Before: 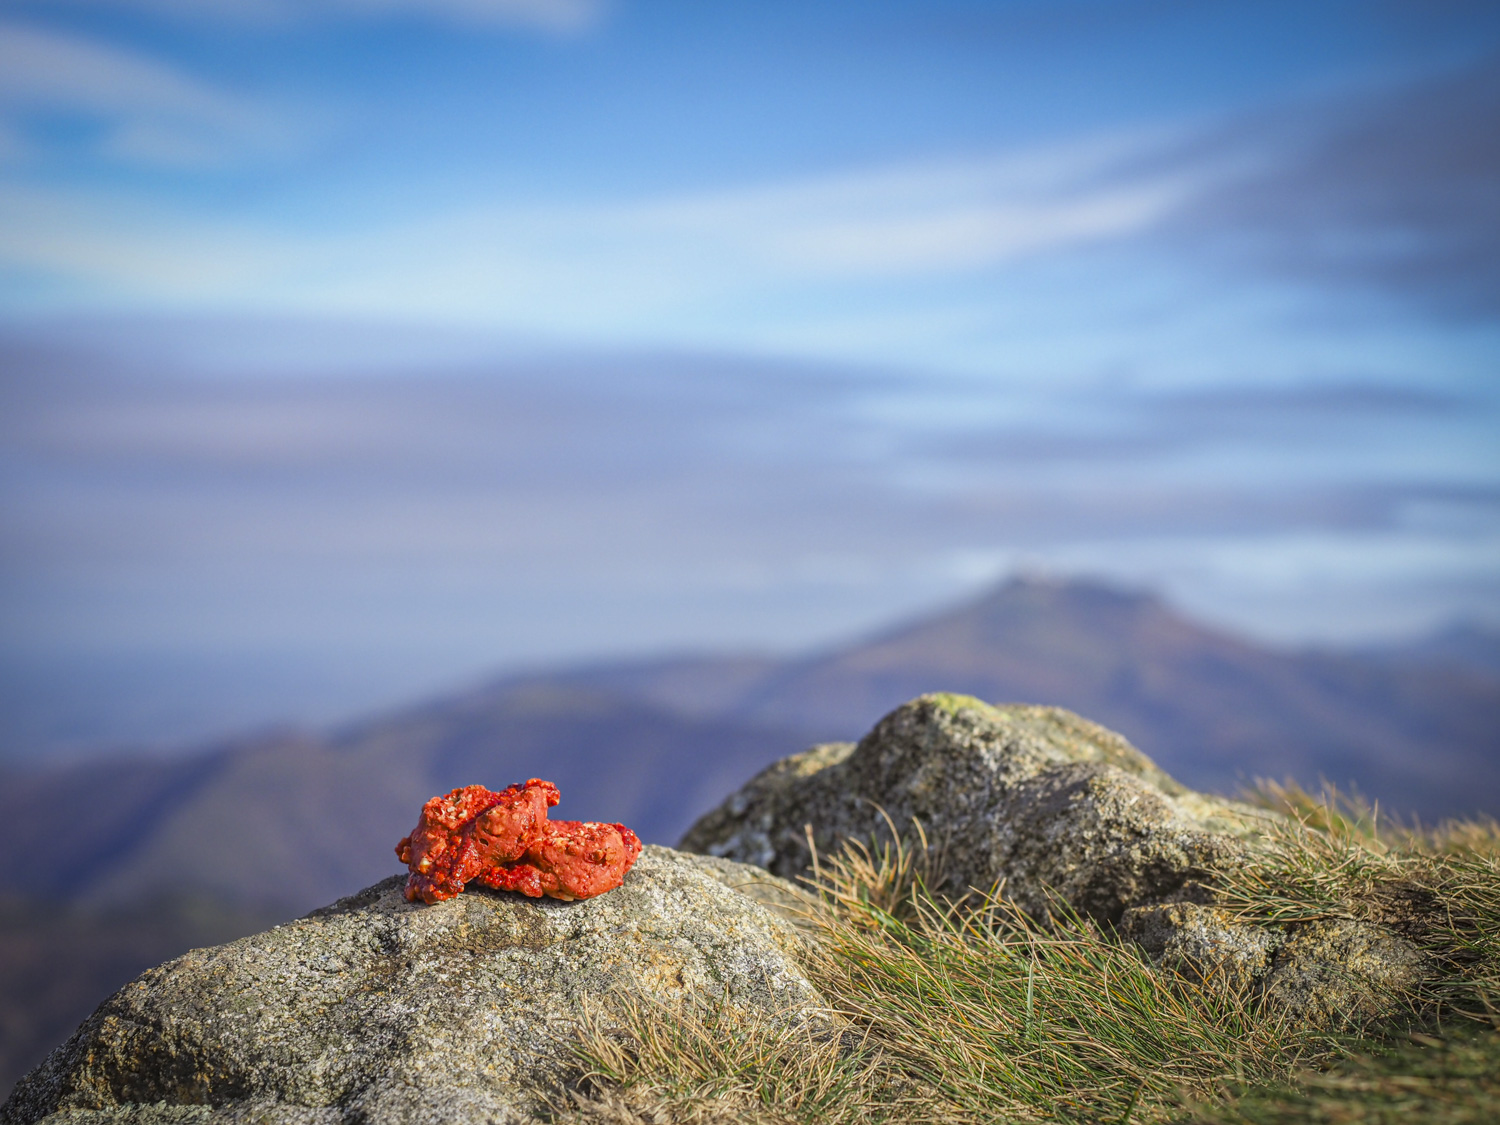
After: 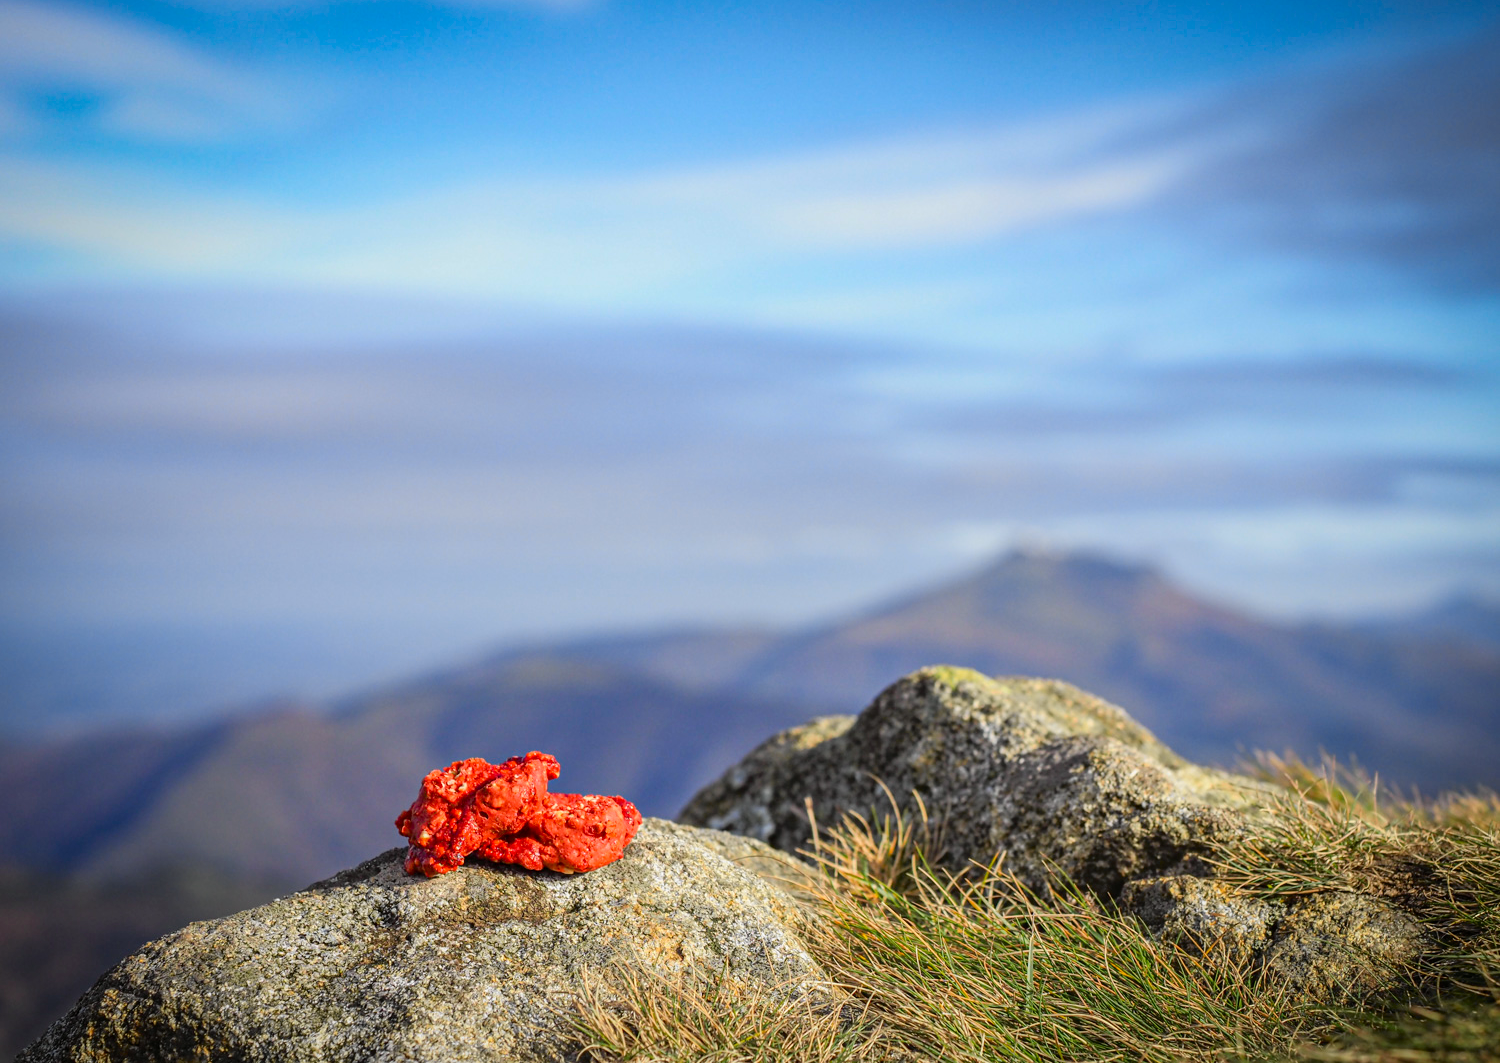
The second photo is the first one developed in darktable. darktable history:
crop and rotate: top 2.479%, bottom 3.018%
tone curve: curves: ch0 [(0, 0) (0.037, 0.025) (0.131, 0.093) (0.275, 0.256) (0.497, 0.51) (0.617, 0.643) (0.704, 0.732) (0.813, 0.832) (0.911, 0.925) (0.997, 0.995)]; ch1 [(0, 0) (0.301, 0.3) (0.444, 0.45) (0.493, 0.495) (0.507, 0.503) (0.534, 0.533) (0.582, 0.58) (0.658, 0.693) (0.746, 0.77) (1, 1)]; ch2 [(0, 0) (0.246, 0.233) (0.36, 0.352) (0.415, 0.418) (0.476, 0.492) (0.502, 0.504) (0.525, 0.518) (0.539, 0.544) (0.586, 0.602) (0.634, 0.651) (0.706, 0.727) (0.853, 0.852) (1, 0.951)], color space Lab, independent channels, preserve colors none
